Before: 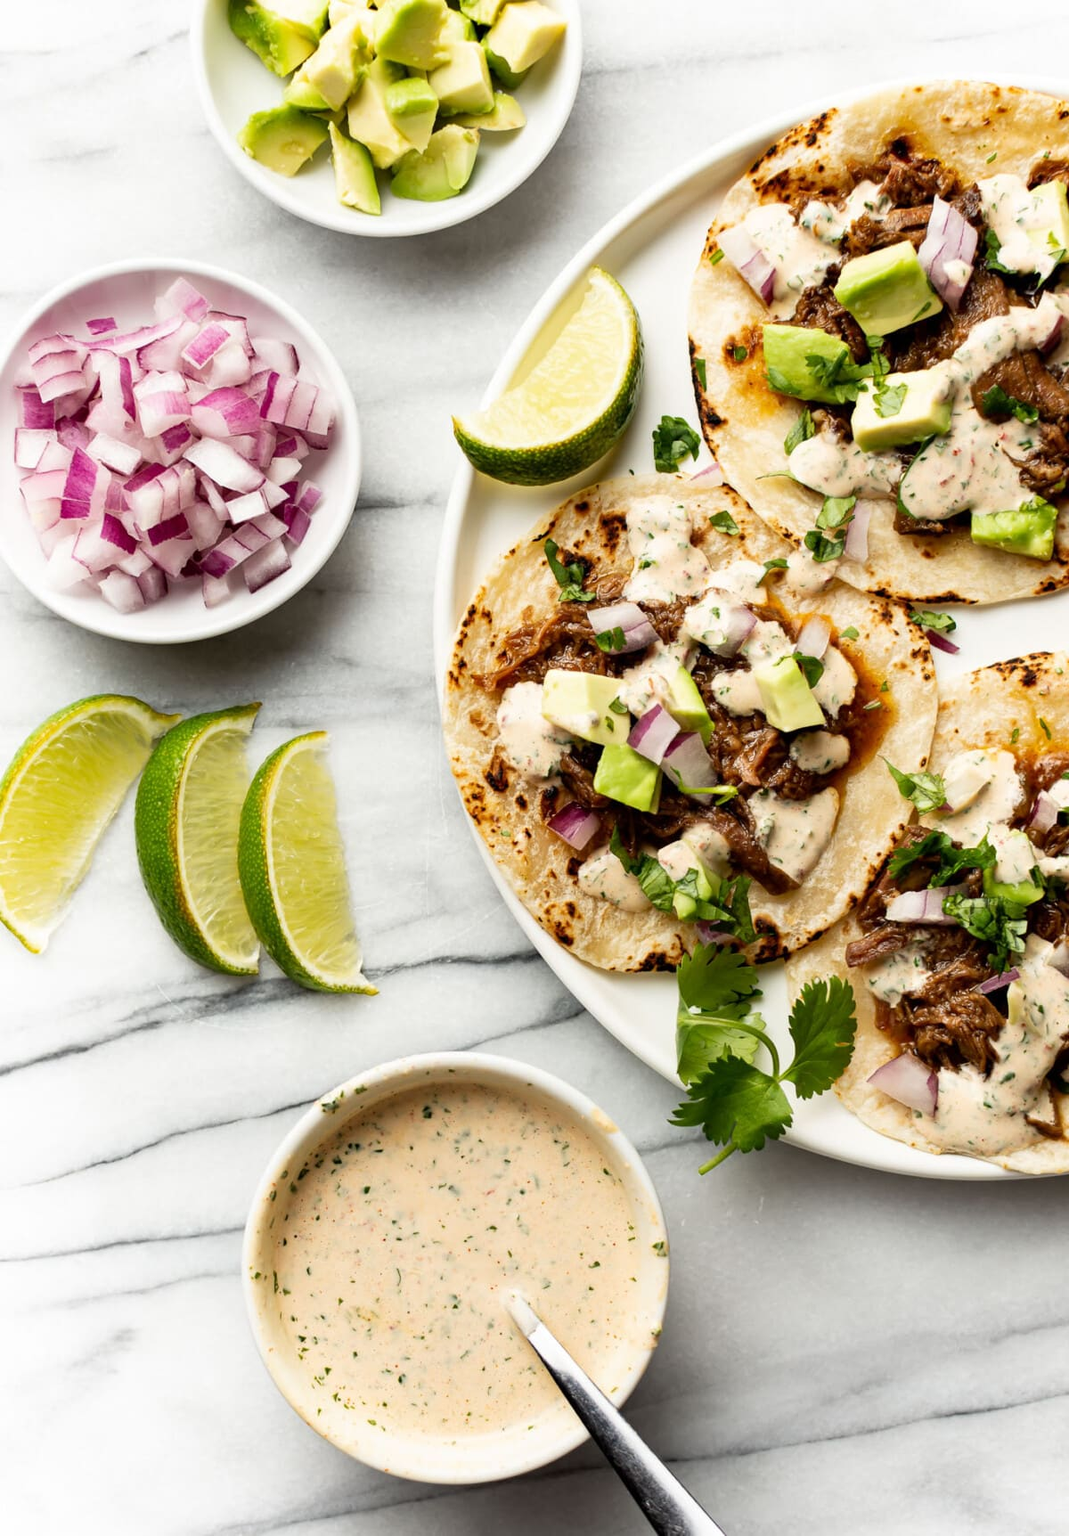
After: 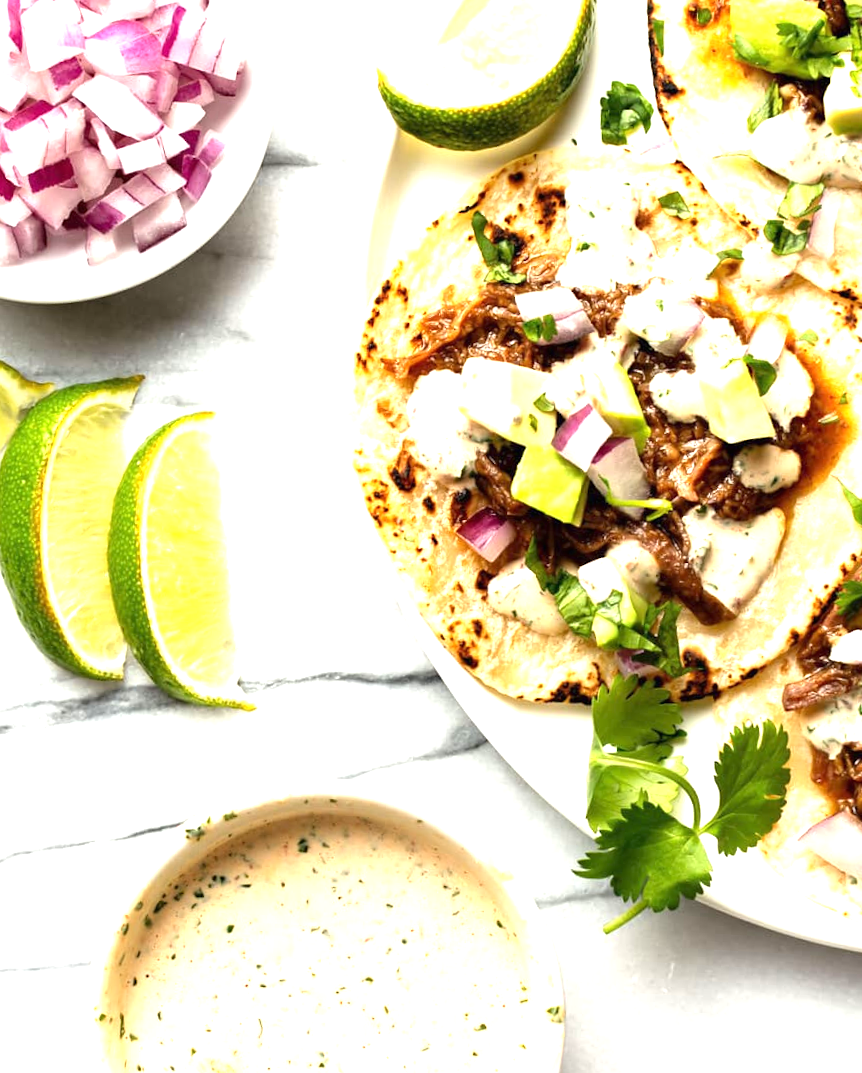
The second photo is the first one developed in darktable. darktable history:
crop and rotate: angle -3.37°, left 9.79%, top 20.73%, right 12.42%, bottom 11.82%
exposure: black level correction 0, exposure 1.2 EV, compensate exposure bias true, compensate highlight preservation false
